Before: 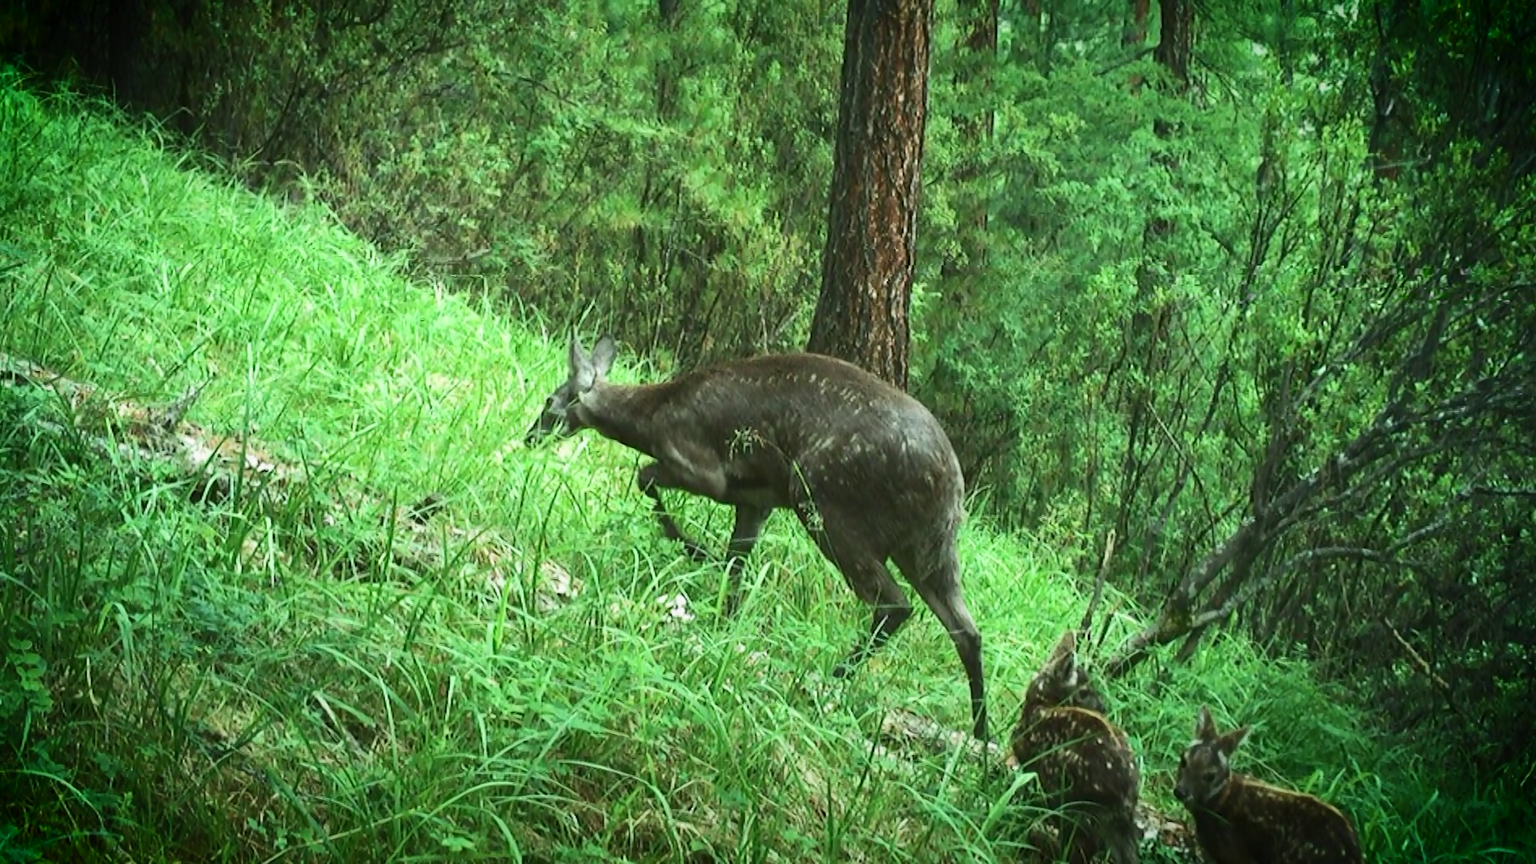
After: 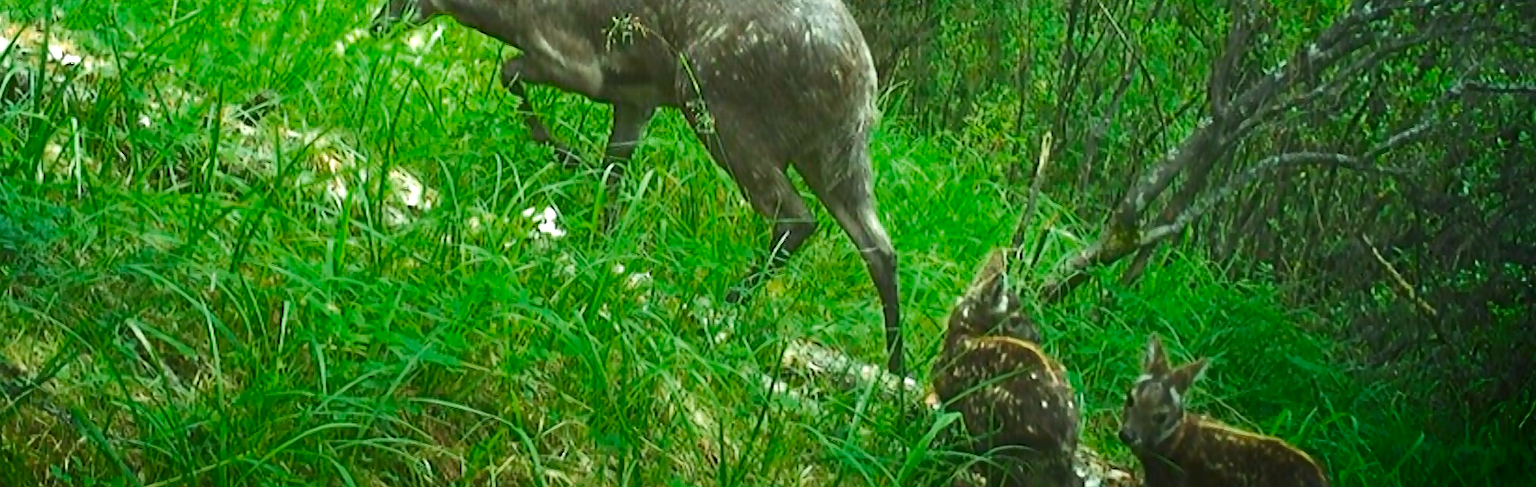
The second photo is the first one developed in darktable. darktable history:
exposure: black level correction 0, exposure 1.1 EV, compensate highlight preservation false
crop and rotate: left 13.306%, top 48.129%, bottom 2.928%
color zones: curves: ch0 [(0, 0.553) (0.123, 0.58) (0.23, 0.419) (0.468, 0.155) (0.605, 0.132) (0.723, 0.063) (0.833, 0.172) (0.921, 0.468)]; ch1 [(0.025, 0.645) (0.229, 0.584) (0.326, 0.551) (0.537, 0.446) (0.599, 0.911) (0.708, 1) (0.805, 0.944)]; ch2 [(0.086, 0.468) (0.254, 0.464) (0.638, 0.564) (0.702, 0.592) (0.768, 0.564)]
